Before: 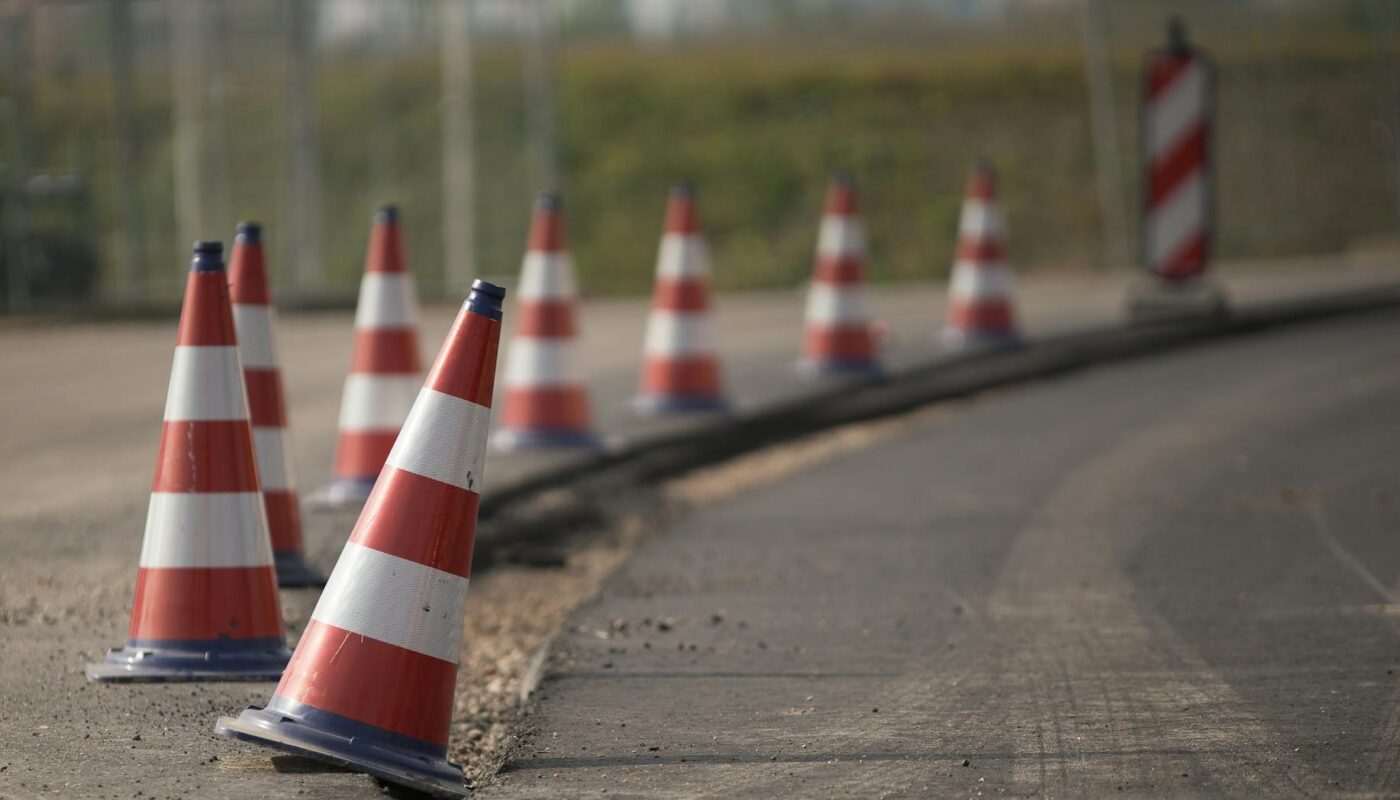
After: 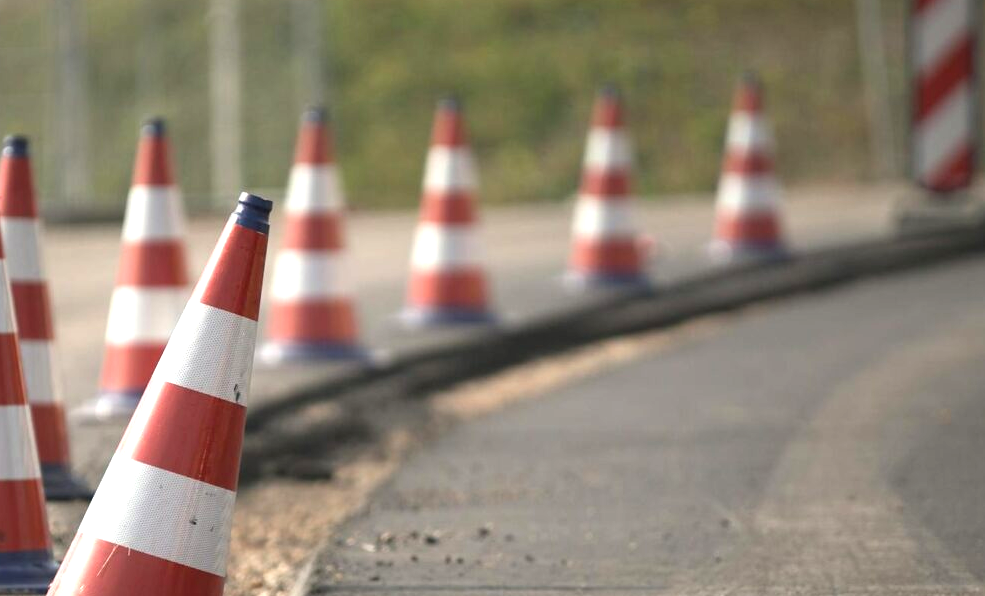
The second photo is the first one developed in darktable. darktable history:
crop and rotate: left 16.71%, top 10.91%, right 12.868%, bottom 14.548%
exposure: black level correction 0, exposure 0.951 EV, compensate exposure bias true, compensate highlight preservation false
